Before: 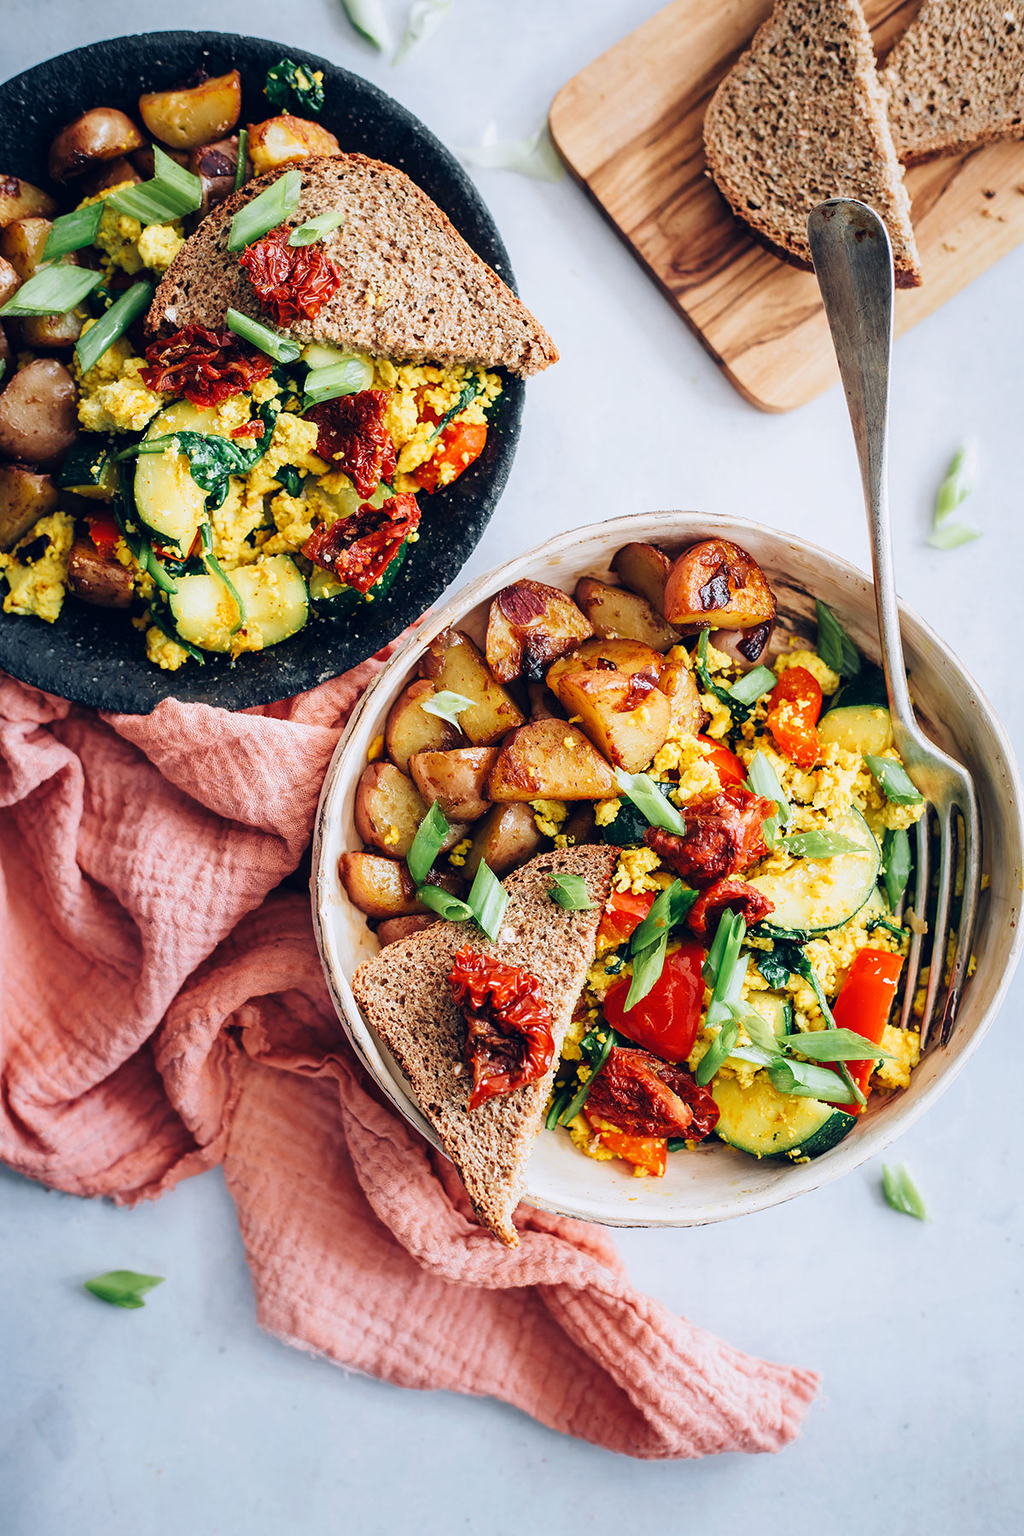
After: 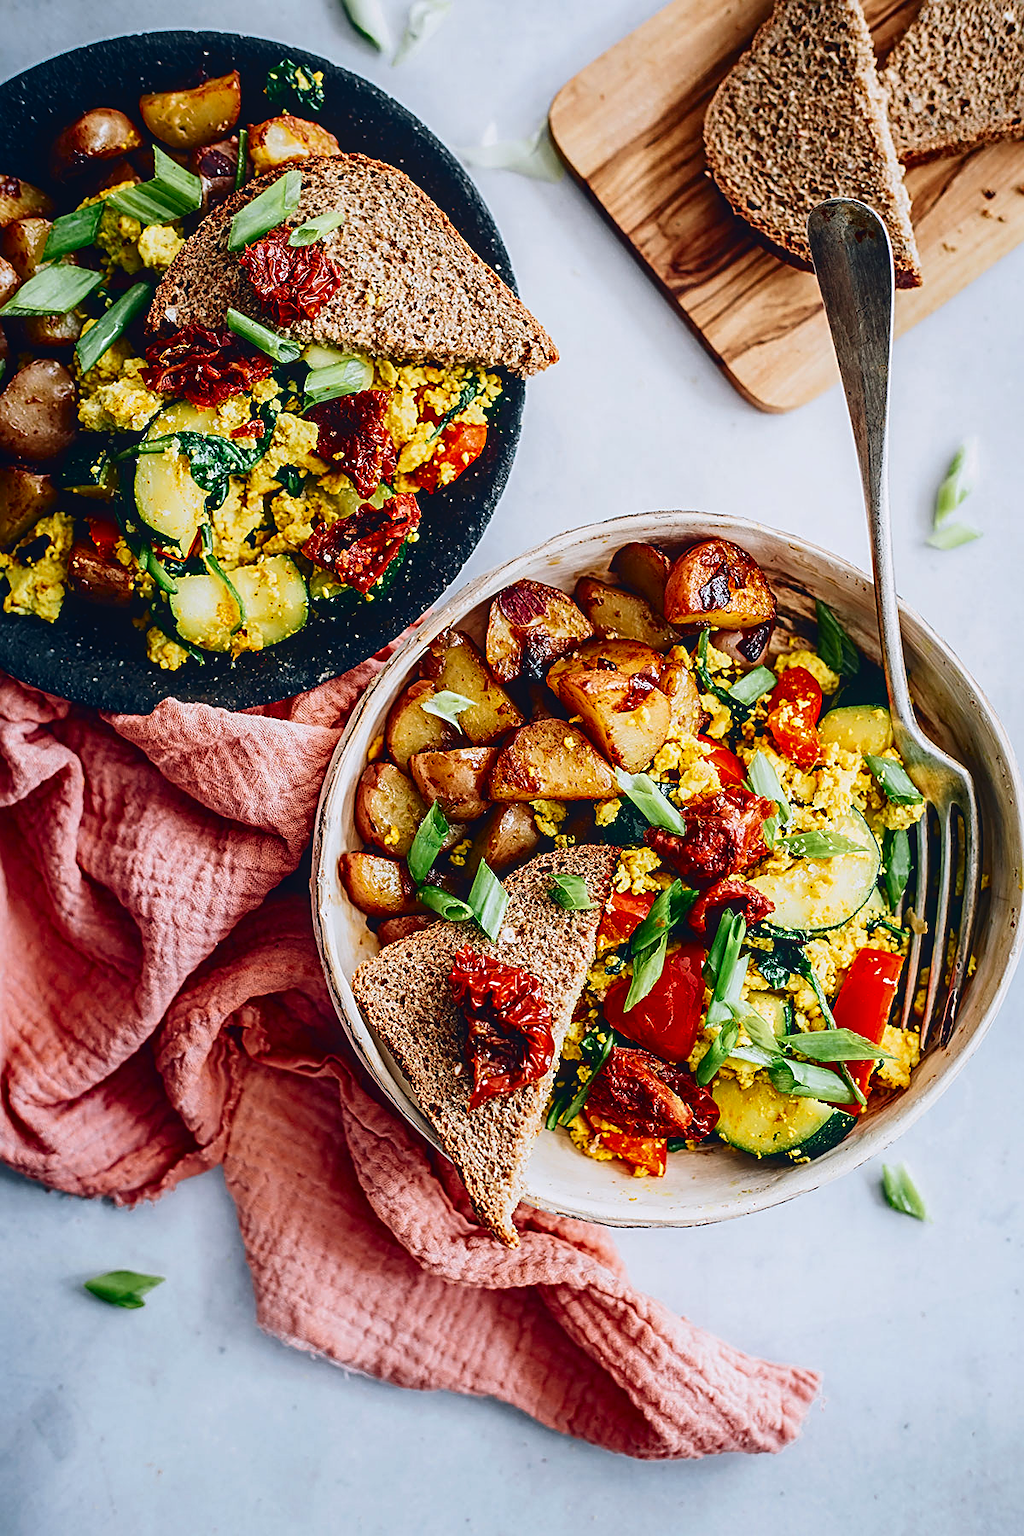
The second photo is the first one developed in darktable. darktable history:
contrast brightness saturation: contrast 0.187, brightness -0.236, saturation 0.118
sharpen: radius 2.548, amount 0.65
local contrast: detail 110%
